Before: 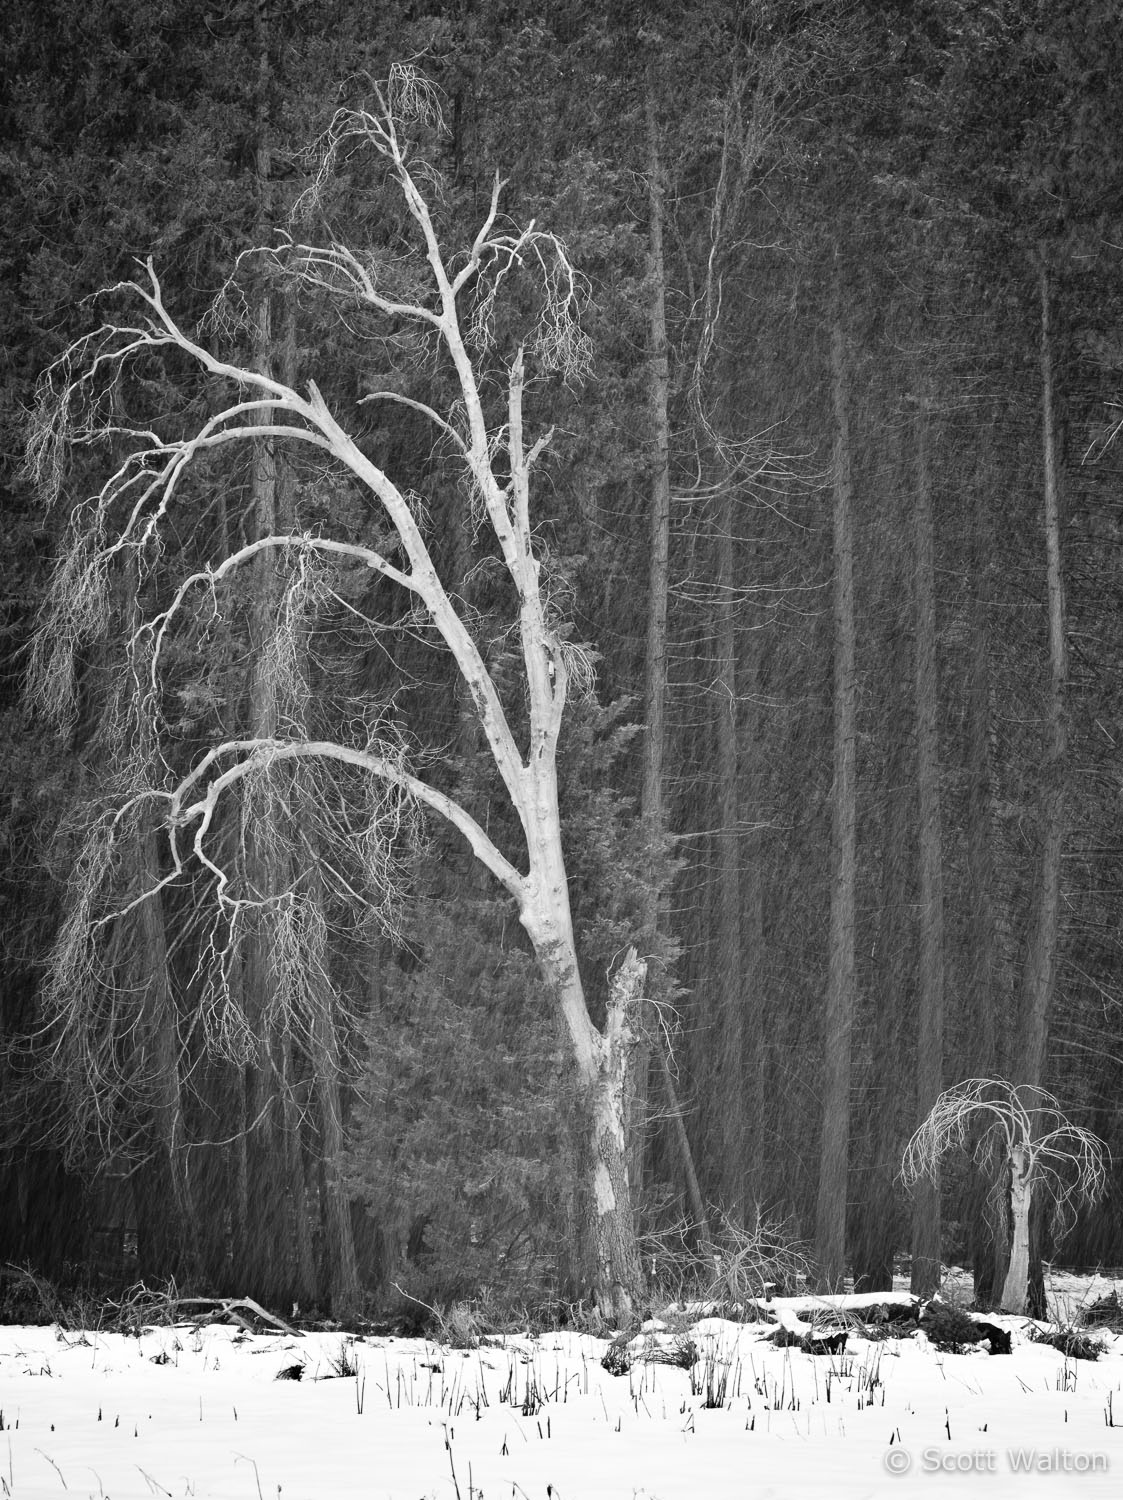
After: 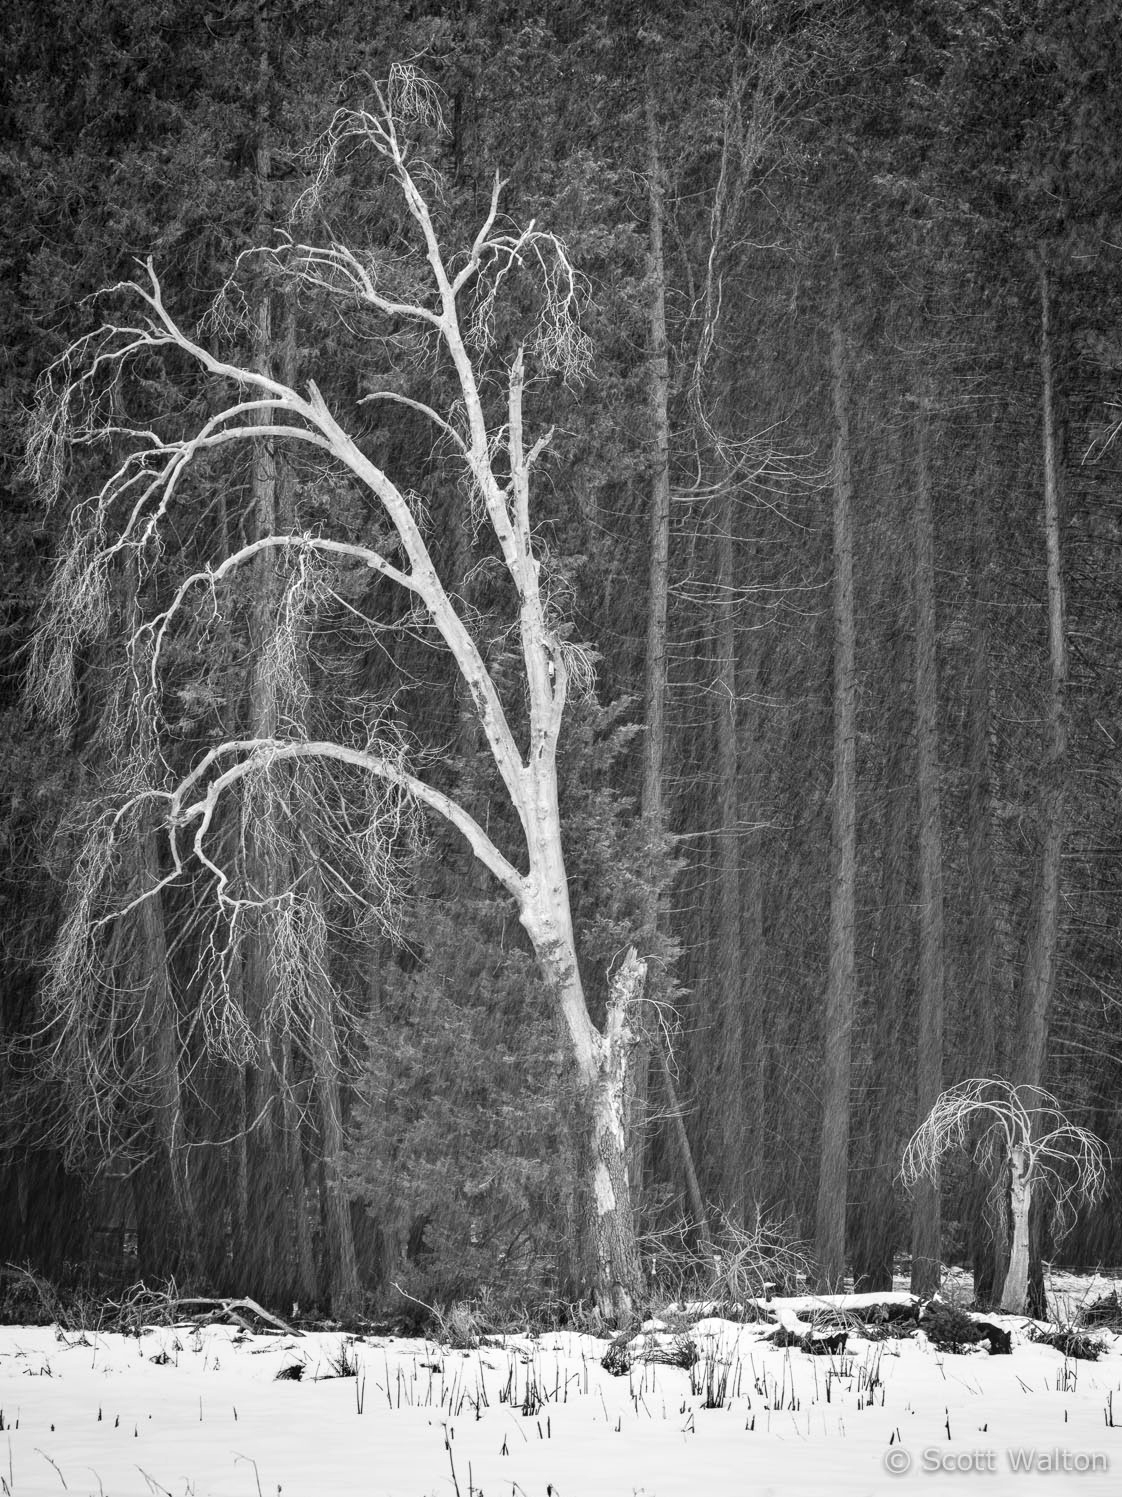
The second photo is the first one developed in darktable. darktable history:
color balance rgb: global vibrance 10%
crop: top 0.05%, bottom 0.098%
local contrast: on, module defaults
